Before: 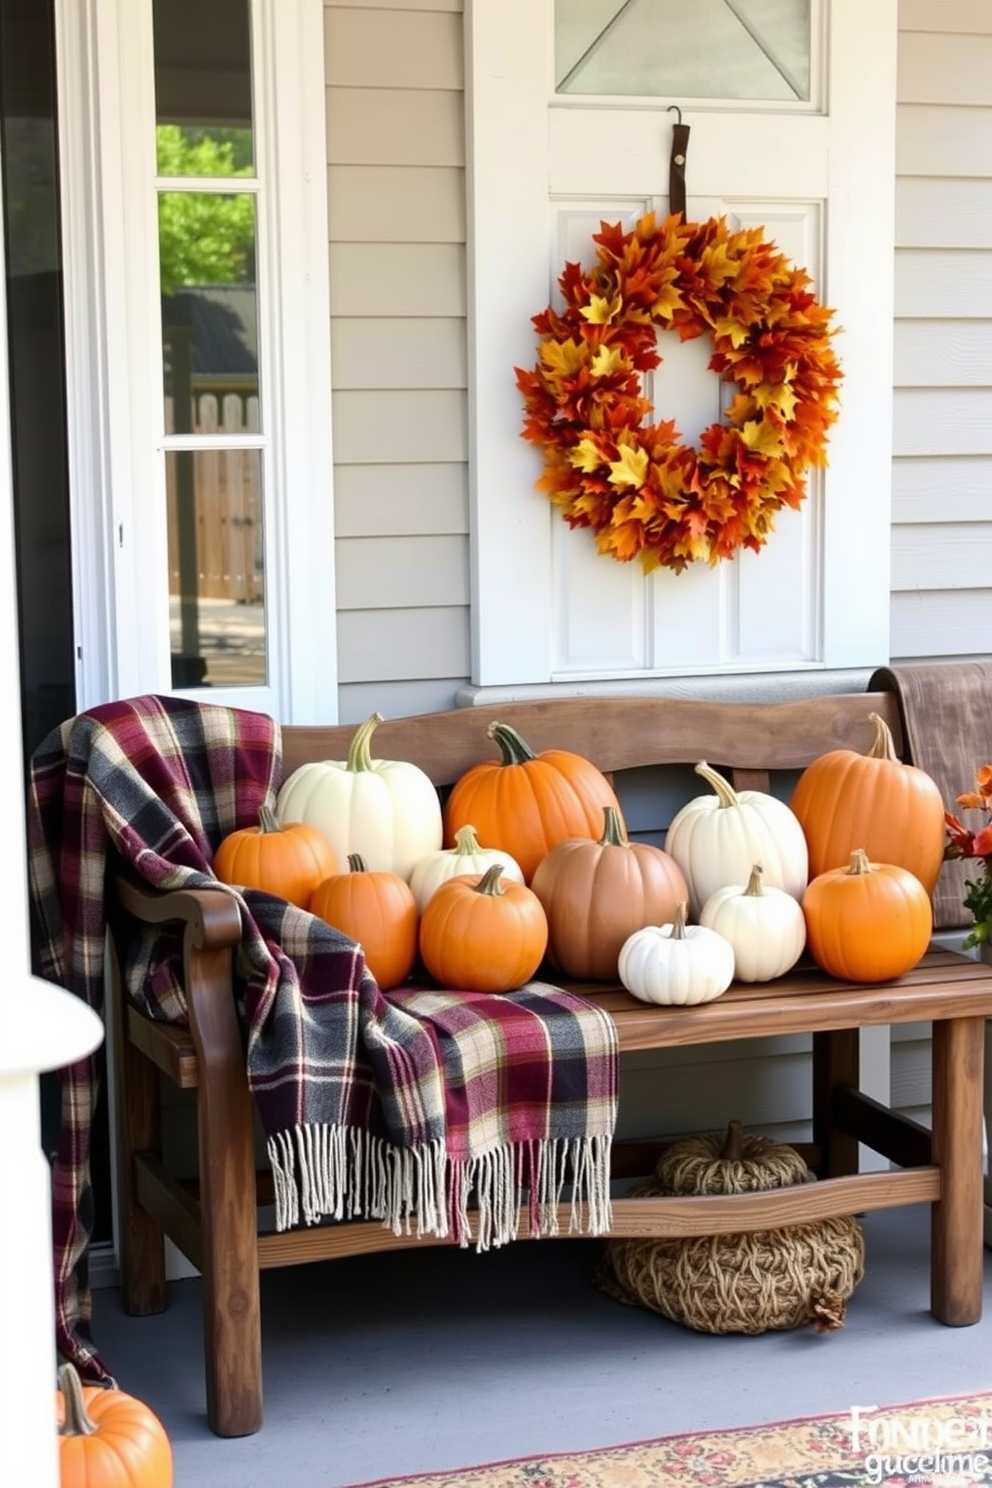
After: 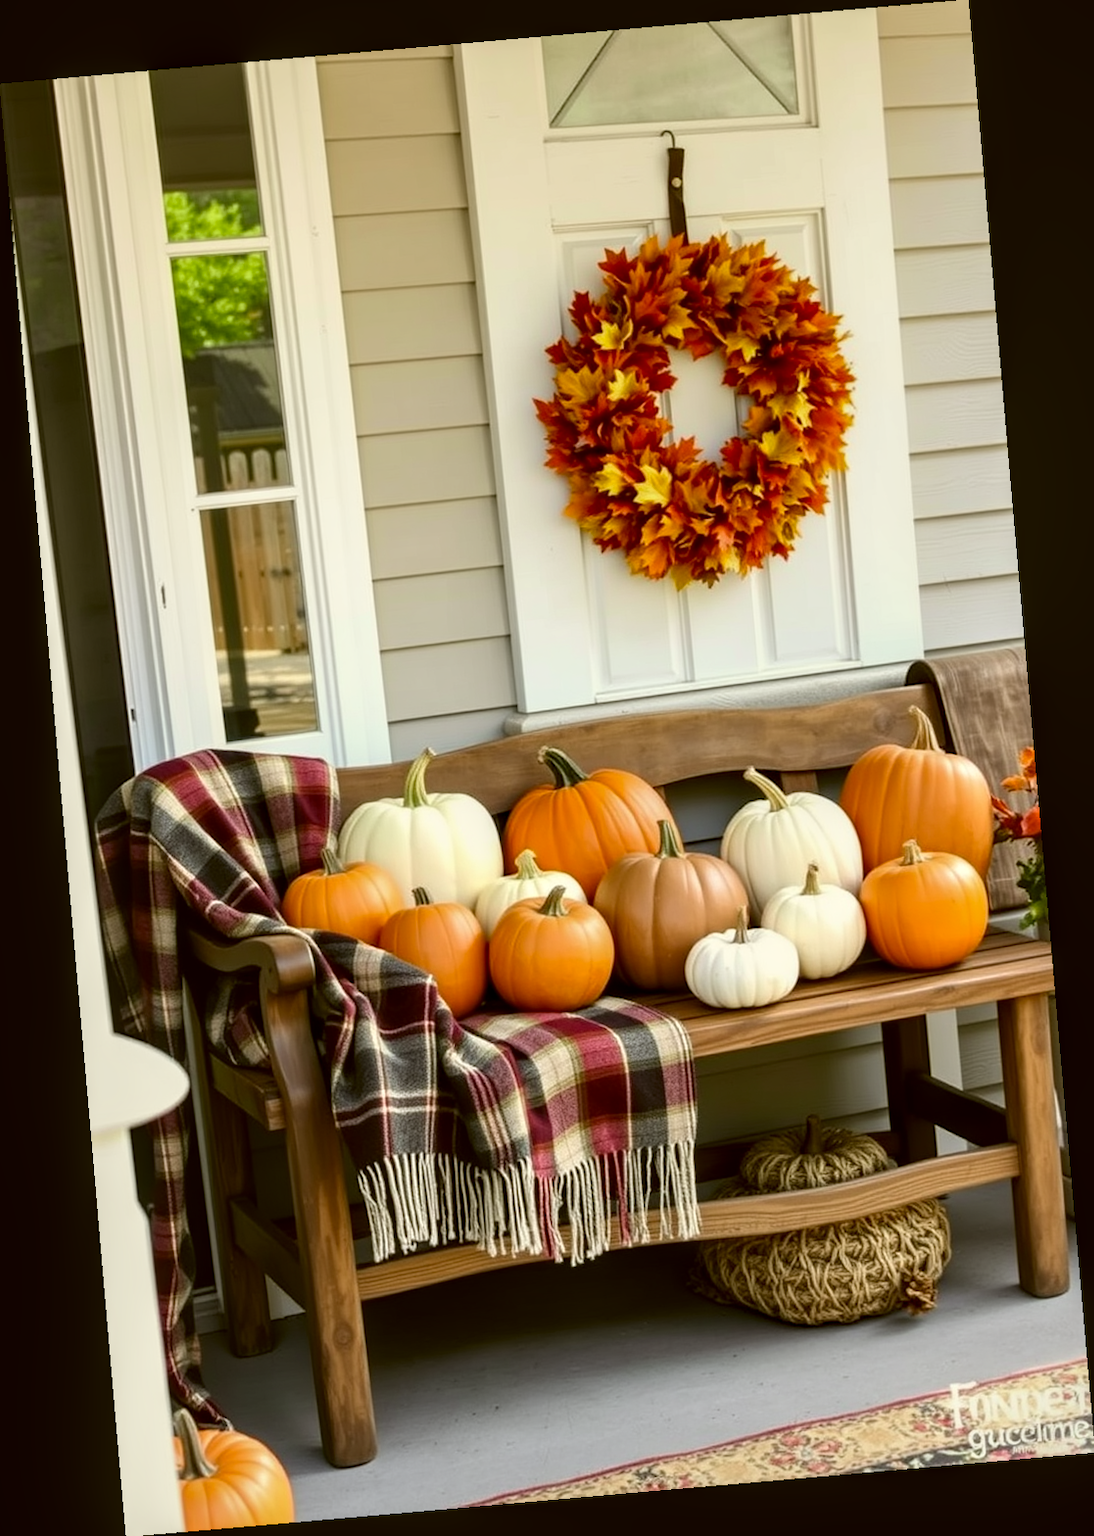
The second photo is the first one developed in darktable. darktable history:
local contrast: on, module defaults
rotate and perspective: rotation -4.98°, automatic cropping off
color correction: highlights a* -1.43, highlights b* 10.12, shadows a* 0.395, shadows b* 19.35
